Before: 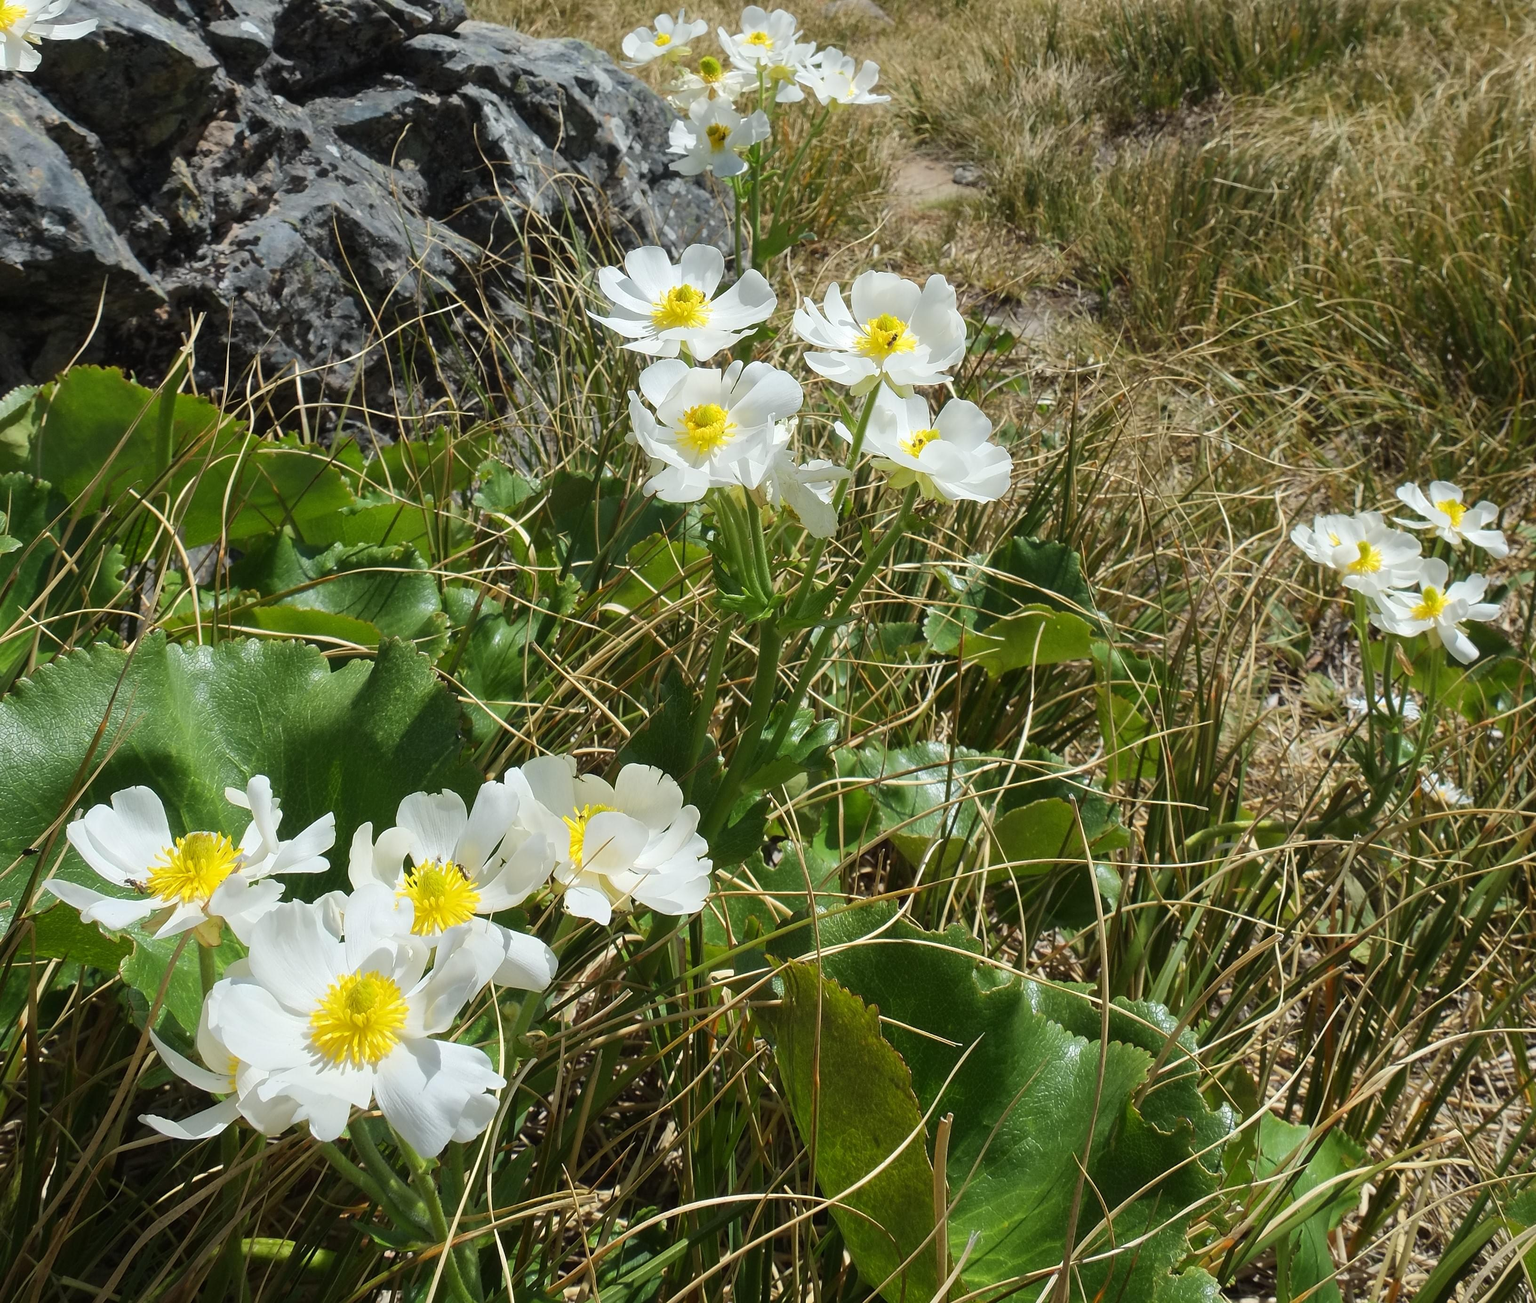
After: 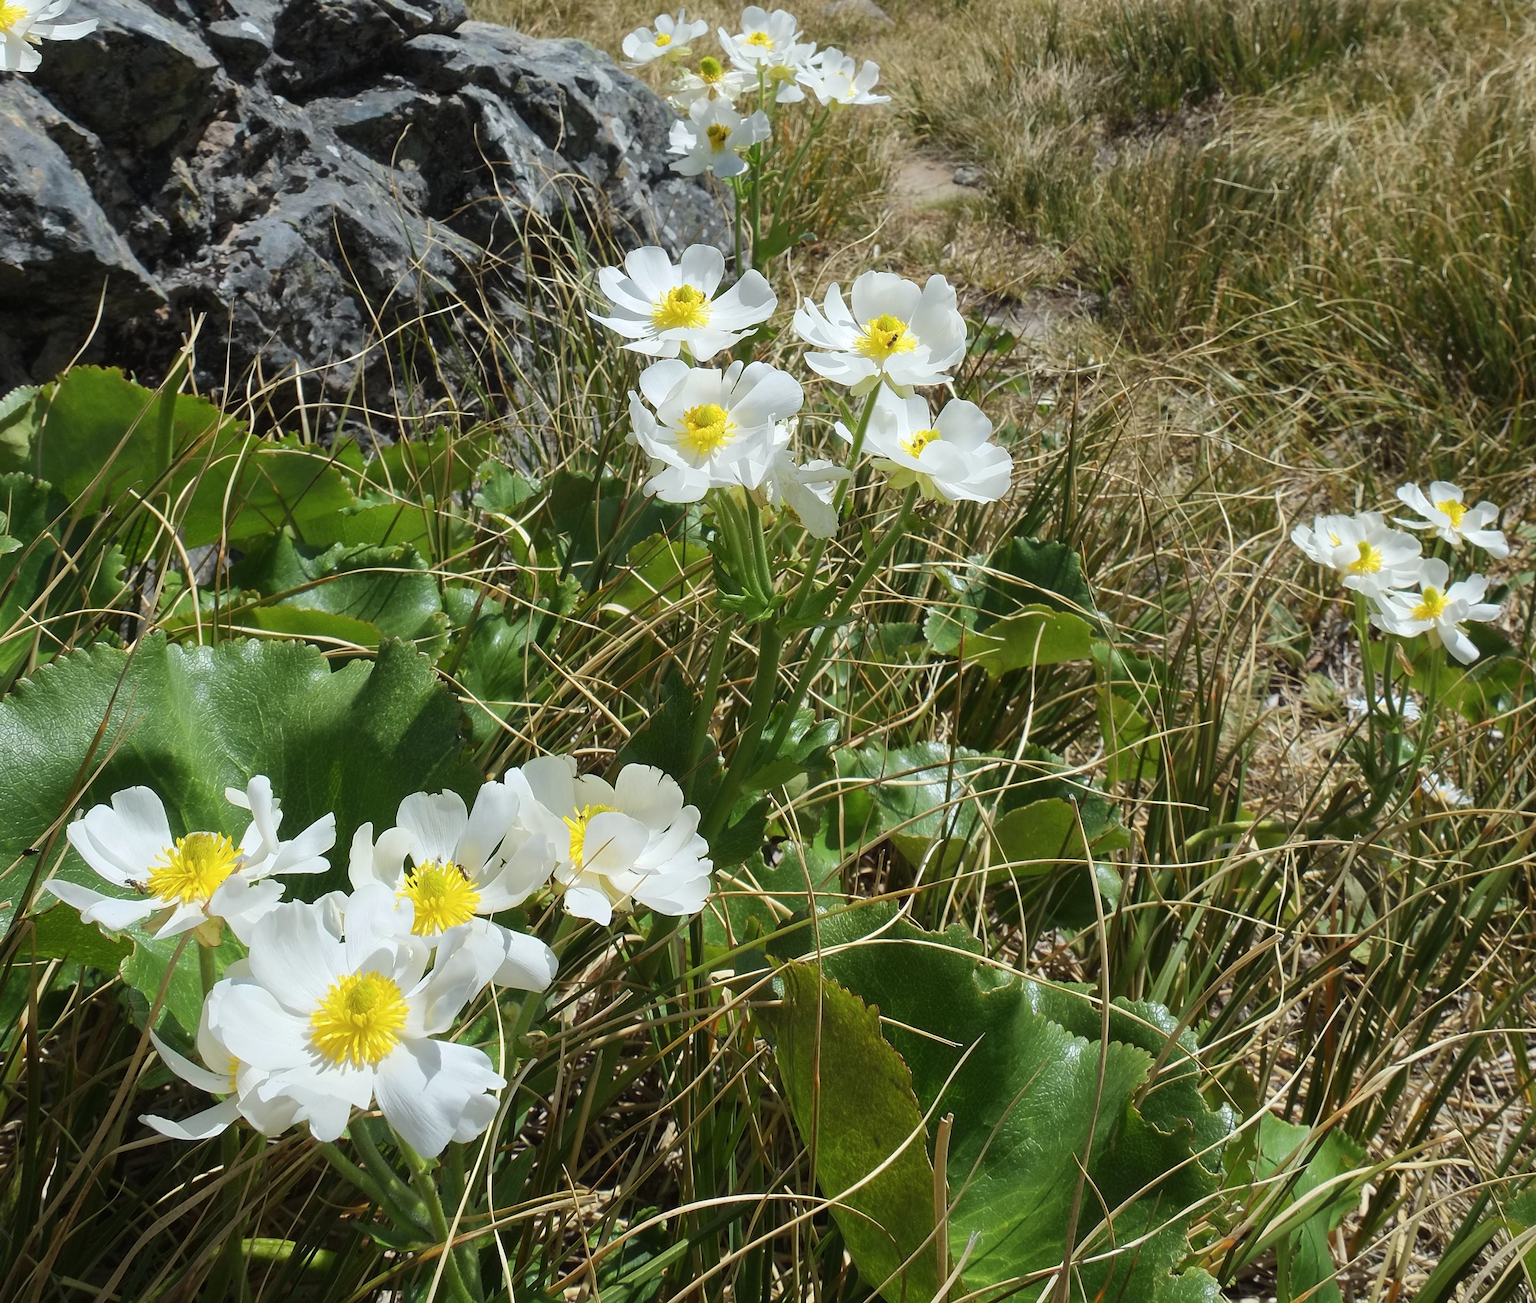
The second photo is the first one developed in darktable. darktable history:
contrast brightness saturation: saturation -0.05
white balance: red 0.988, blue 1.017
